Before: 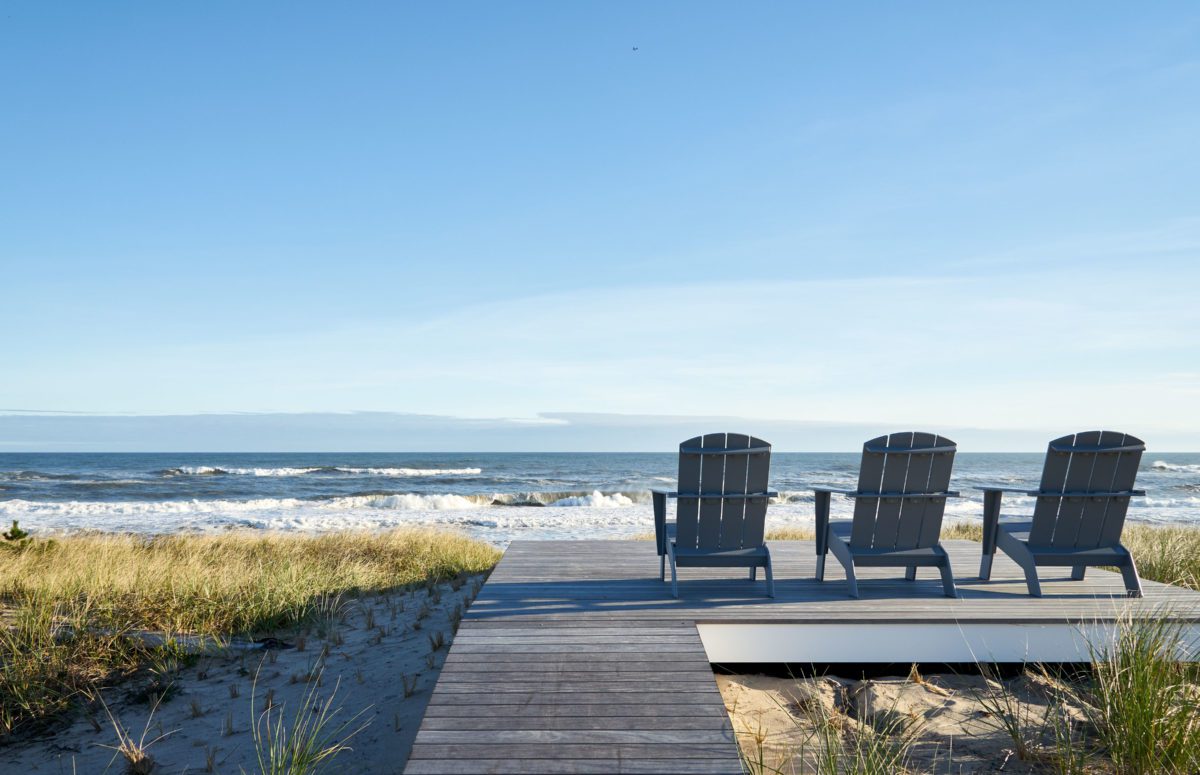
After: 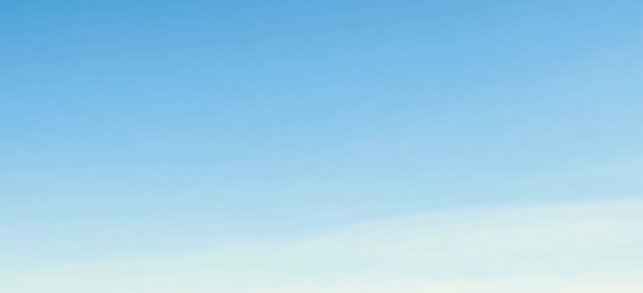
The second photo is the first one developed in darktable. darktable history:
white balance: emerald 1
contrast brightness saturation: contrast 0.24, brightness -0.24, saturation 0.14
color balance rgb: shadows lift › chroma 3%, shadows lift › hue 280.8°, power › hue 330°, highlights gain › chroma 3%, highlights gain › hue 75.6°, global offset › luminance -1%, perceptual saturation grading › global saturation 20%, perceptual saturation grading › highlights -25%, perceptual saturation grading › shadows 50%, global vibrance 20%
crop: left 10.121%, top 10.631%, right 36.218%, bottom 51.526%
